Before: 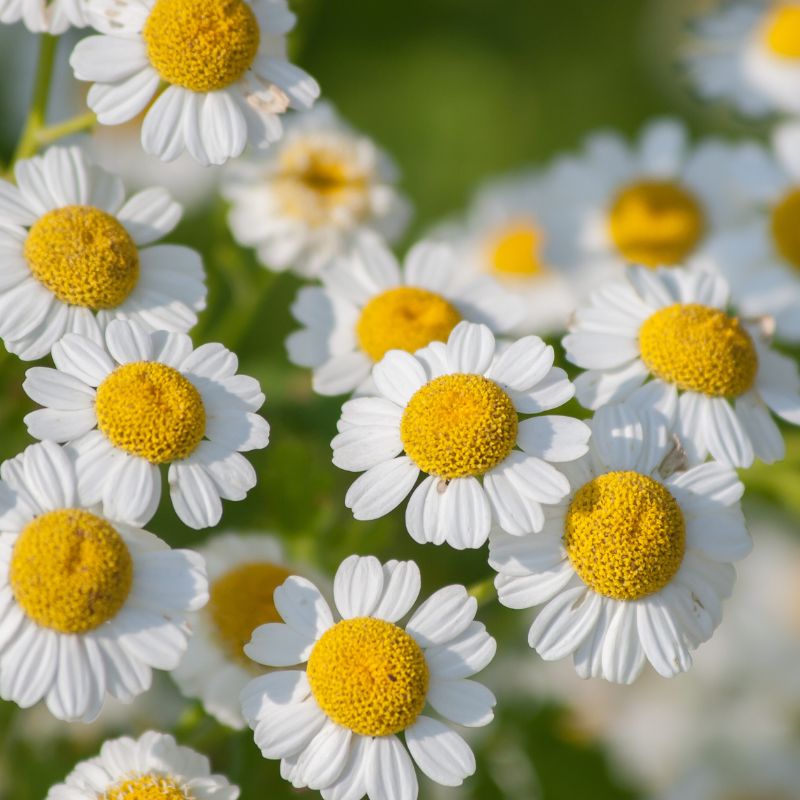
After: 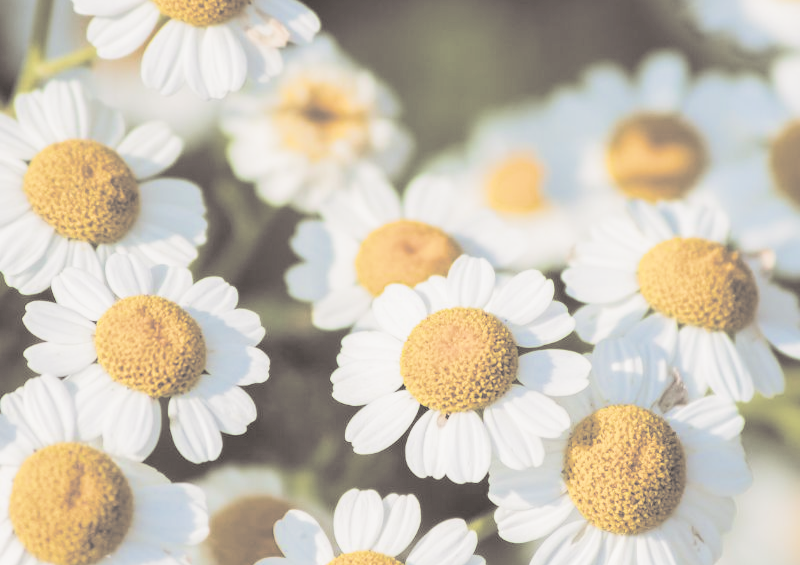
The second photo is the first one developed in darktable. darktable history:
split-toning: shadows › hue 26°, shadows › saturation 0.09, highlights › hue 40°, highlights › saturation 0.18, balance -63, compress 0%
crop and rotate: top 8.293%, bottom 20.996%
exposure: black level correction 0, exposure 1.45 EV, compensate exposure bias true, compensate highlight preservation false
filmic rgb: black relative exposure -7.65 EV, white relative exposure 4.56 EV, hardness 3.61
